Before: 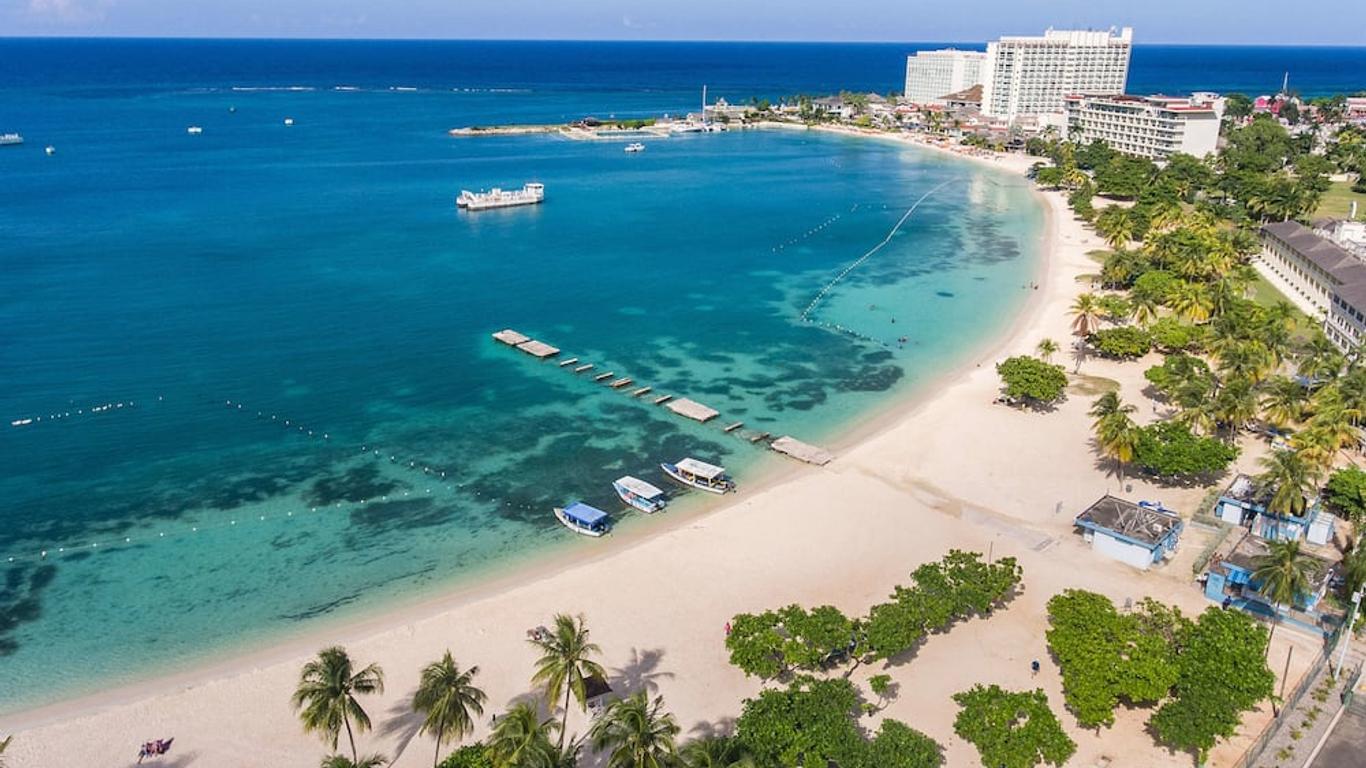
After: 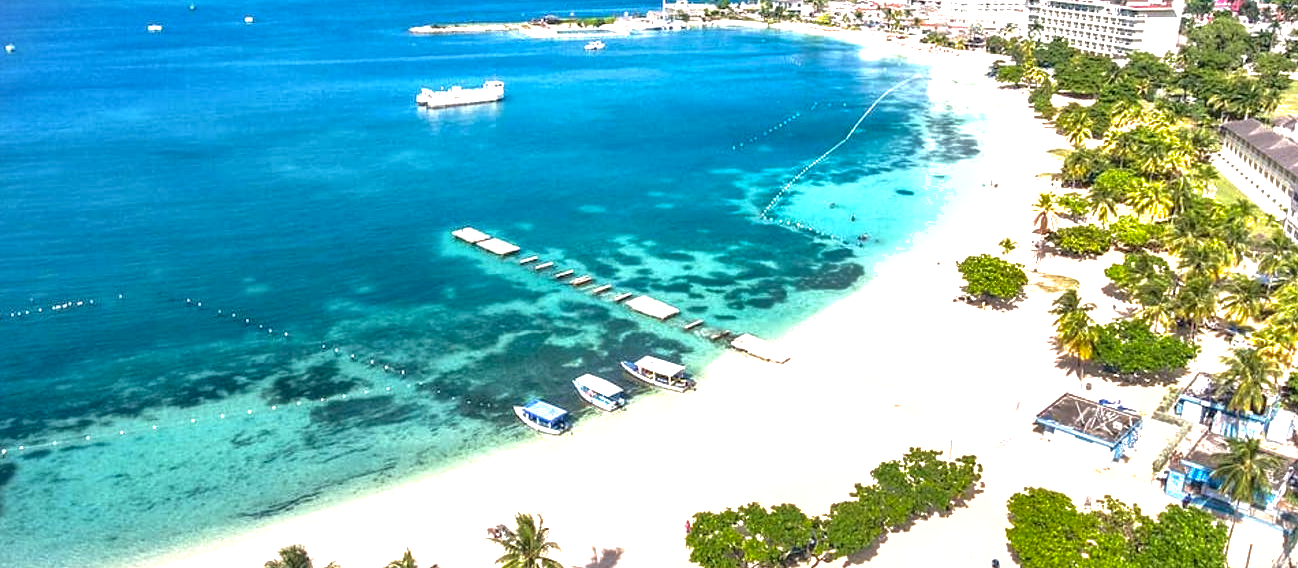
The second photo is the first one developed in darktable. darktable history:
vignetting: fall-off start 100%, brightness -0.406, saturation -0.3, width/height ratio 1.324, dithering 8-bit output, unbound false
exposure: black level correction 0, exposure 1.2 EV, compensate exposure bias true, compensate highlight preservation false
local contrast: detail 154%
shadows and highlights: on, module defaults
crop and rotate: left 2.991%, top 13.302%, right 1.981%, bottom 12.636%
